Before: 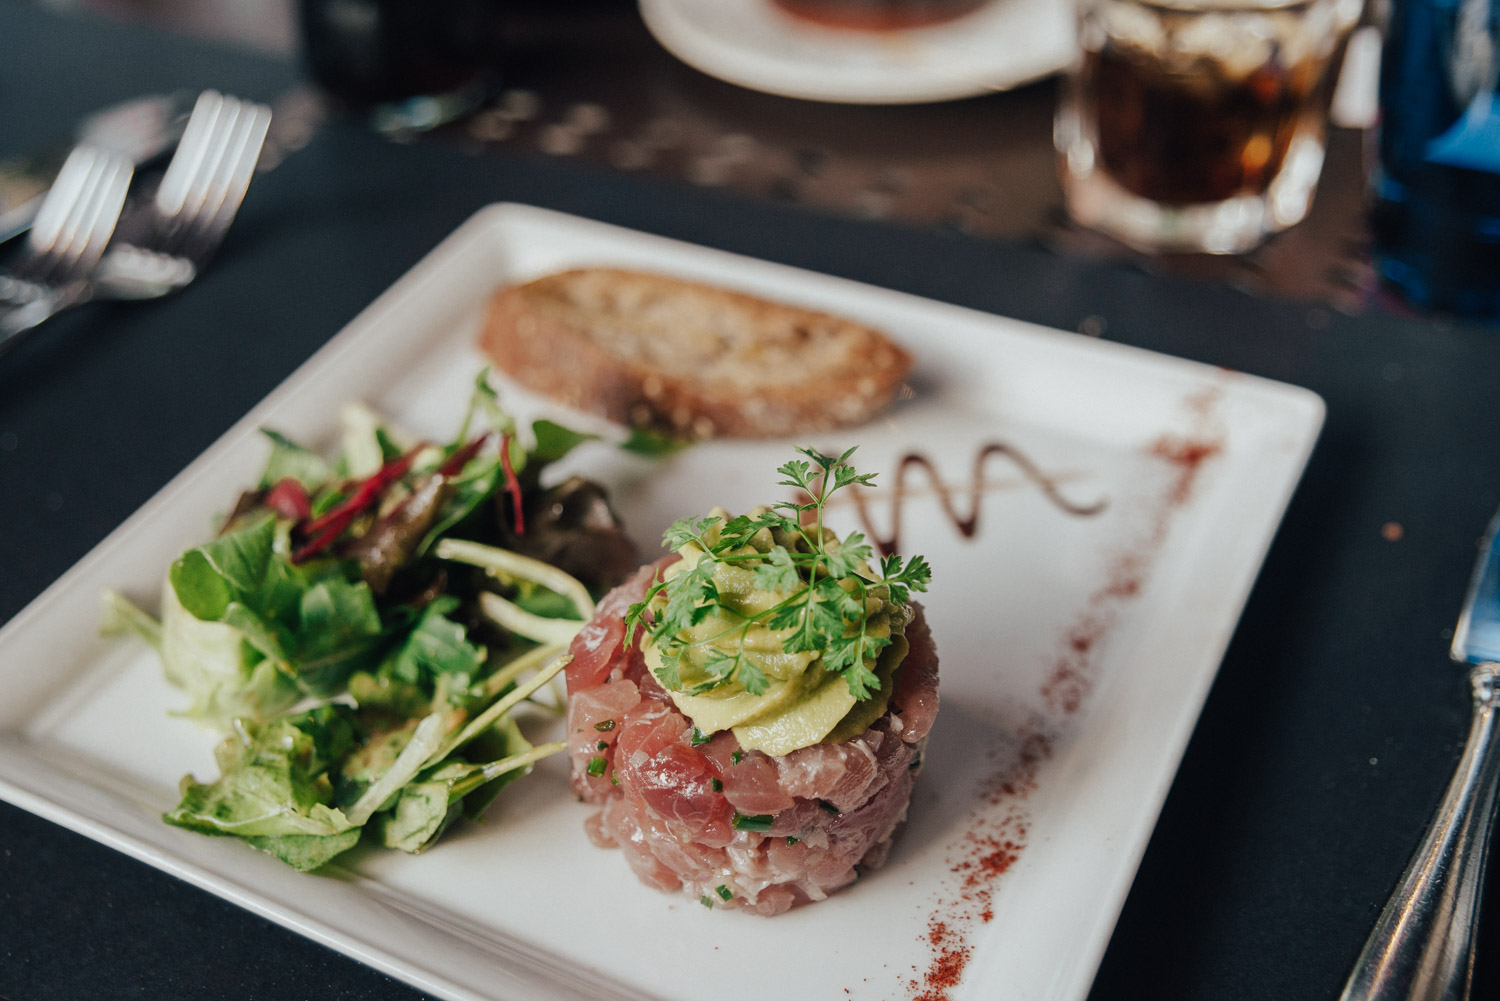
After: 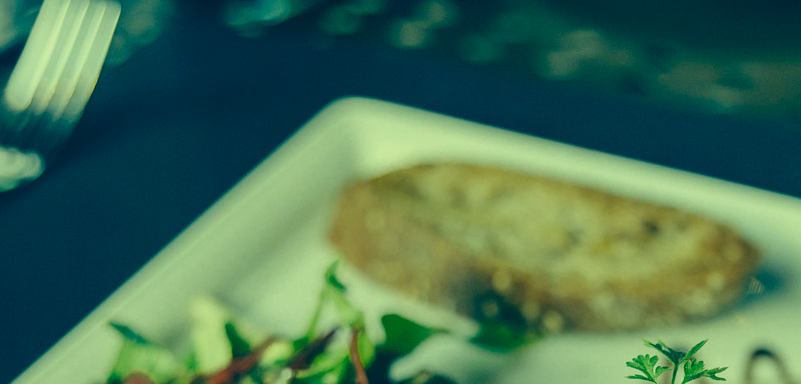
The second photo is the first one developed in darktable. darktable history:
color correction: highlights a* -15.57, highlights b* 39.59, shadows a* -39.7, shadows b* -26.19
crop: left 10.101%, top 10.59%, right 36.474%, bottom 50.949%
